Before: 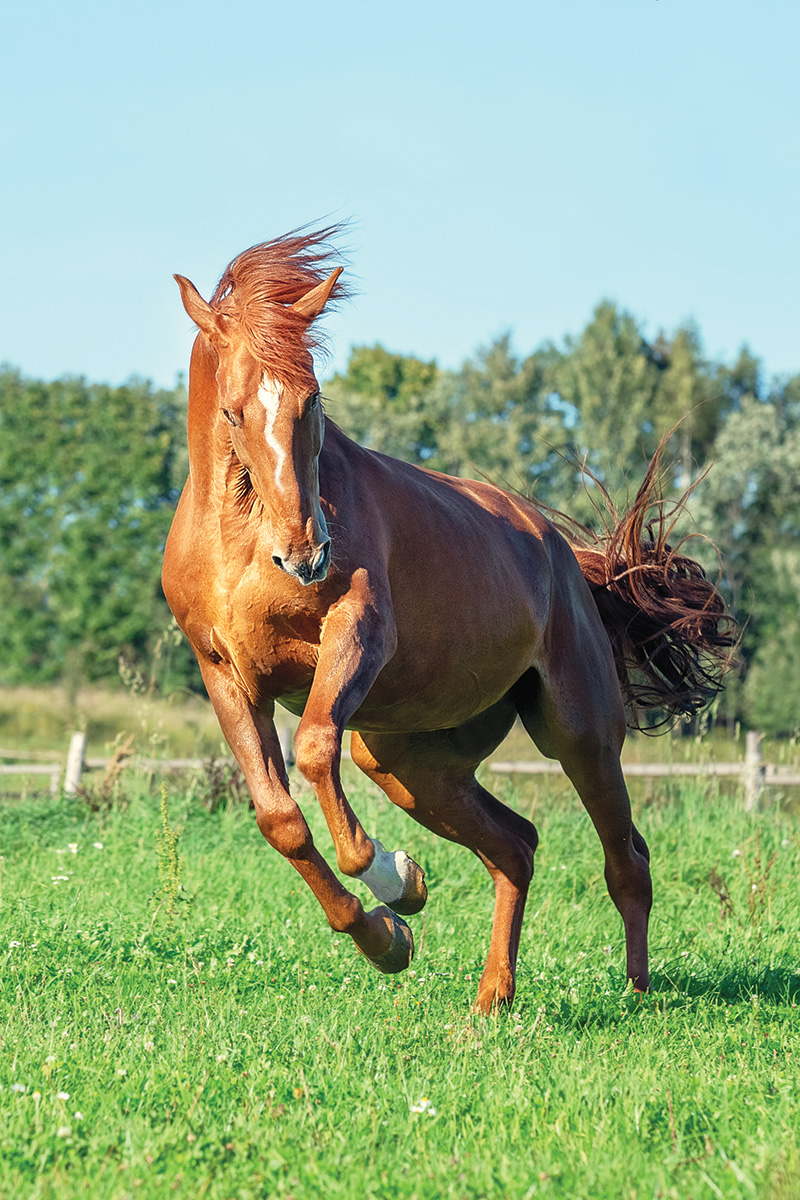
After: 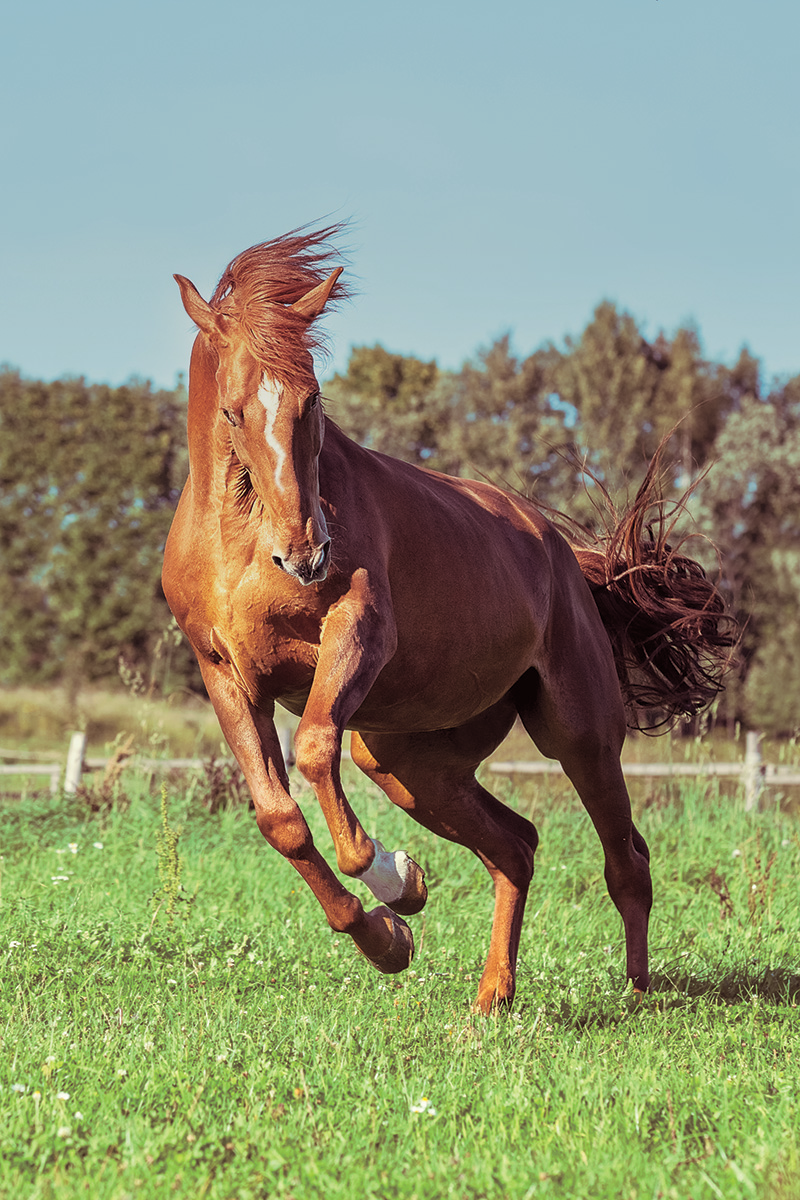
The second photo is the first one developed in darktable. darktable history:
graduated density: on, module defaults
split-toning: on, module defaults
